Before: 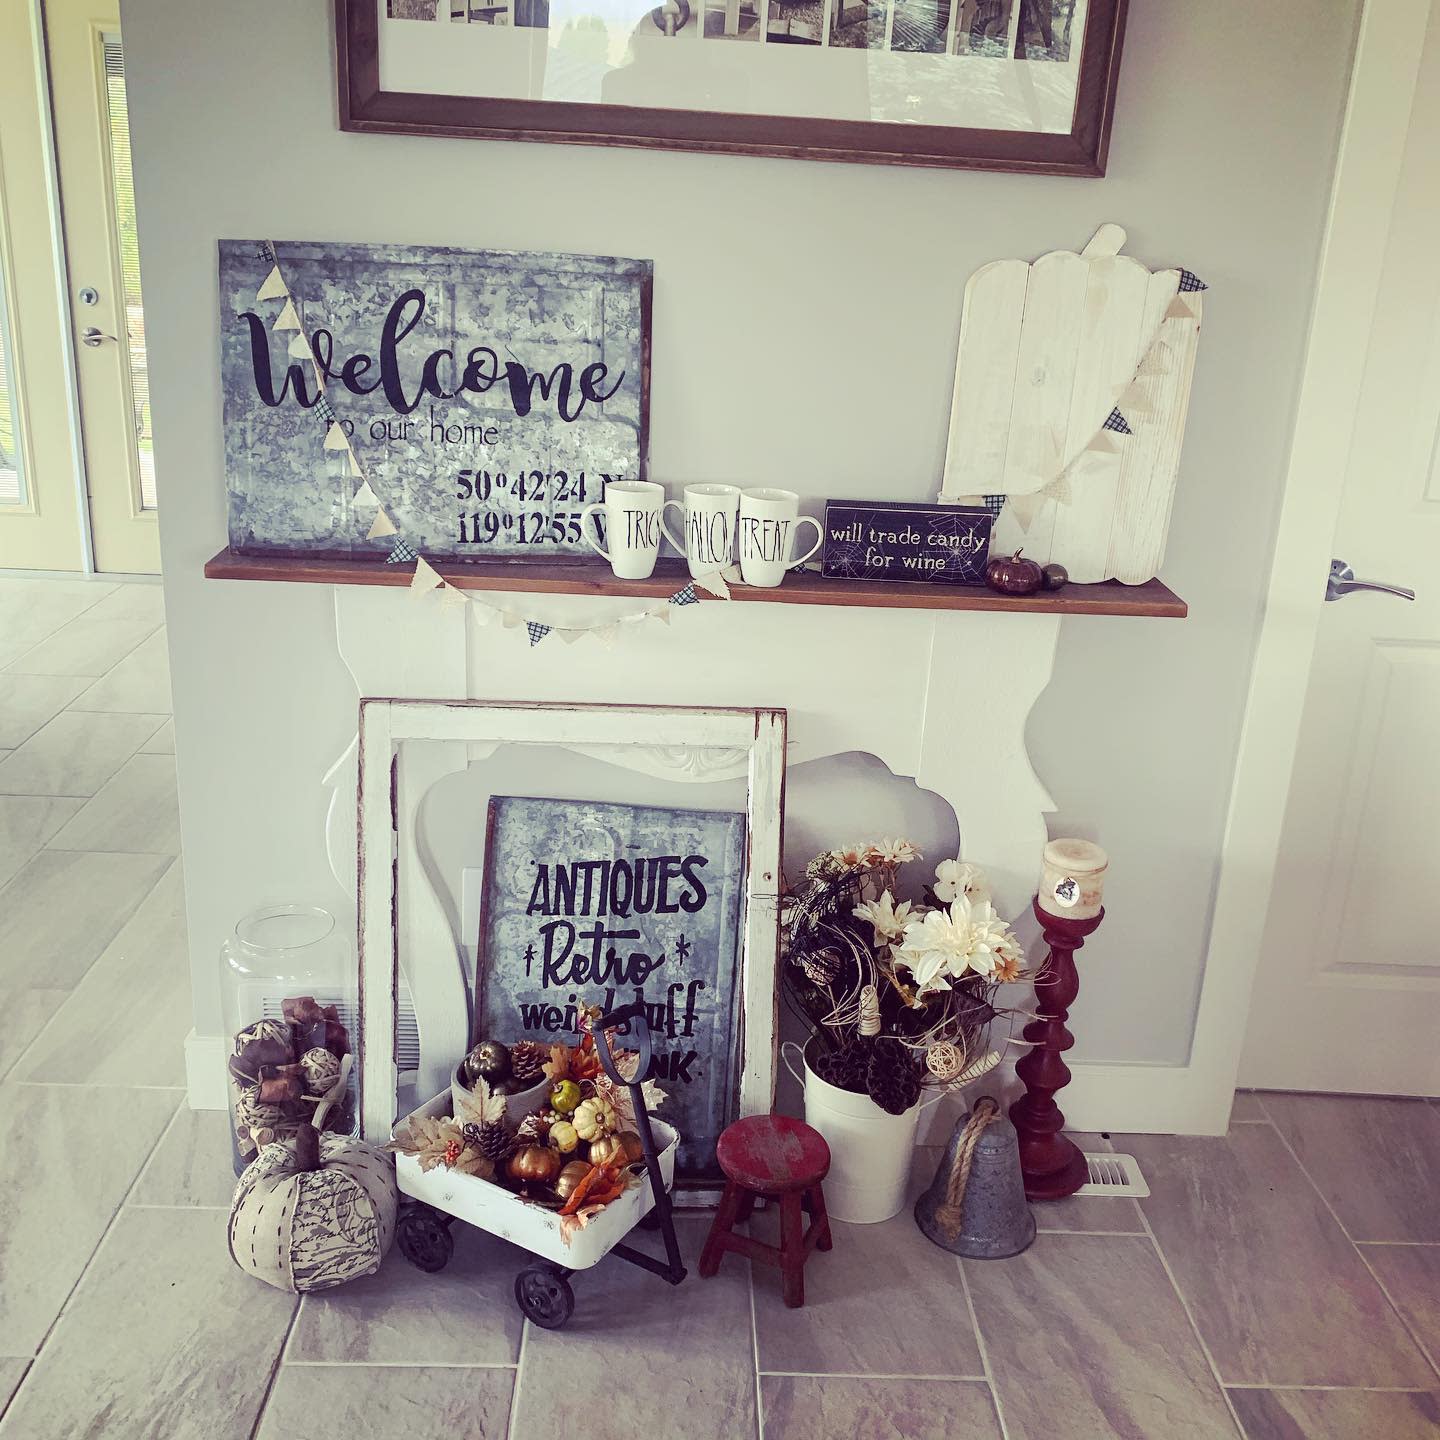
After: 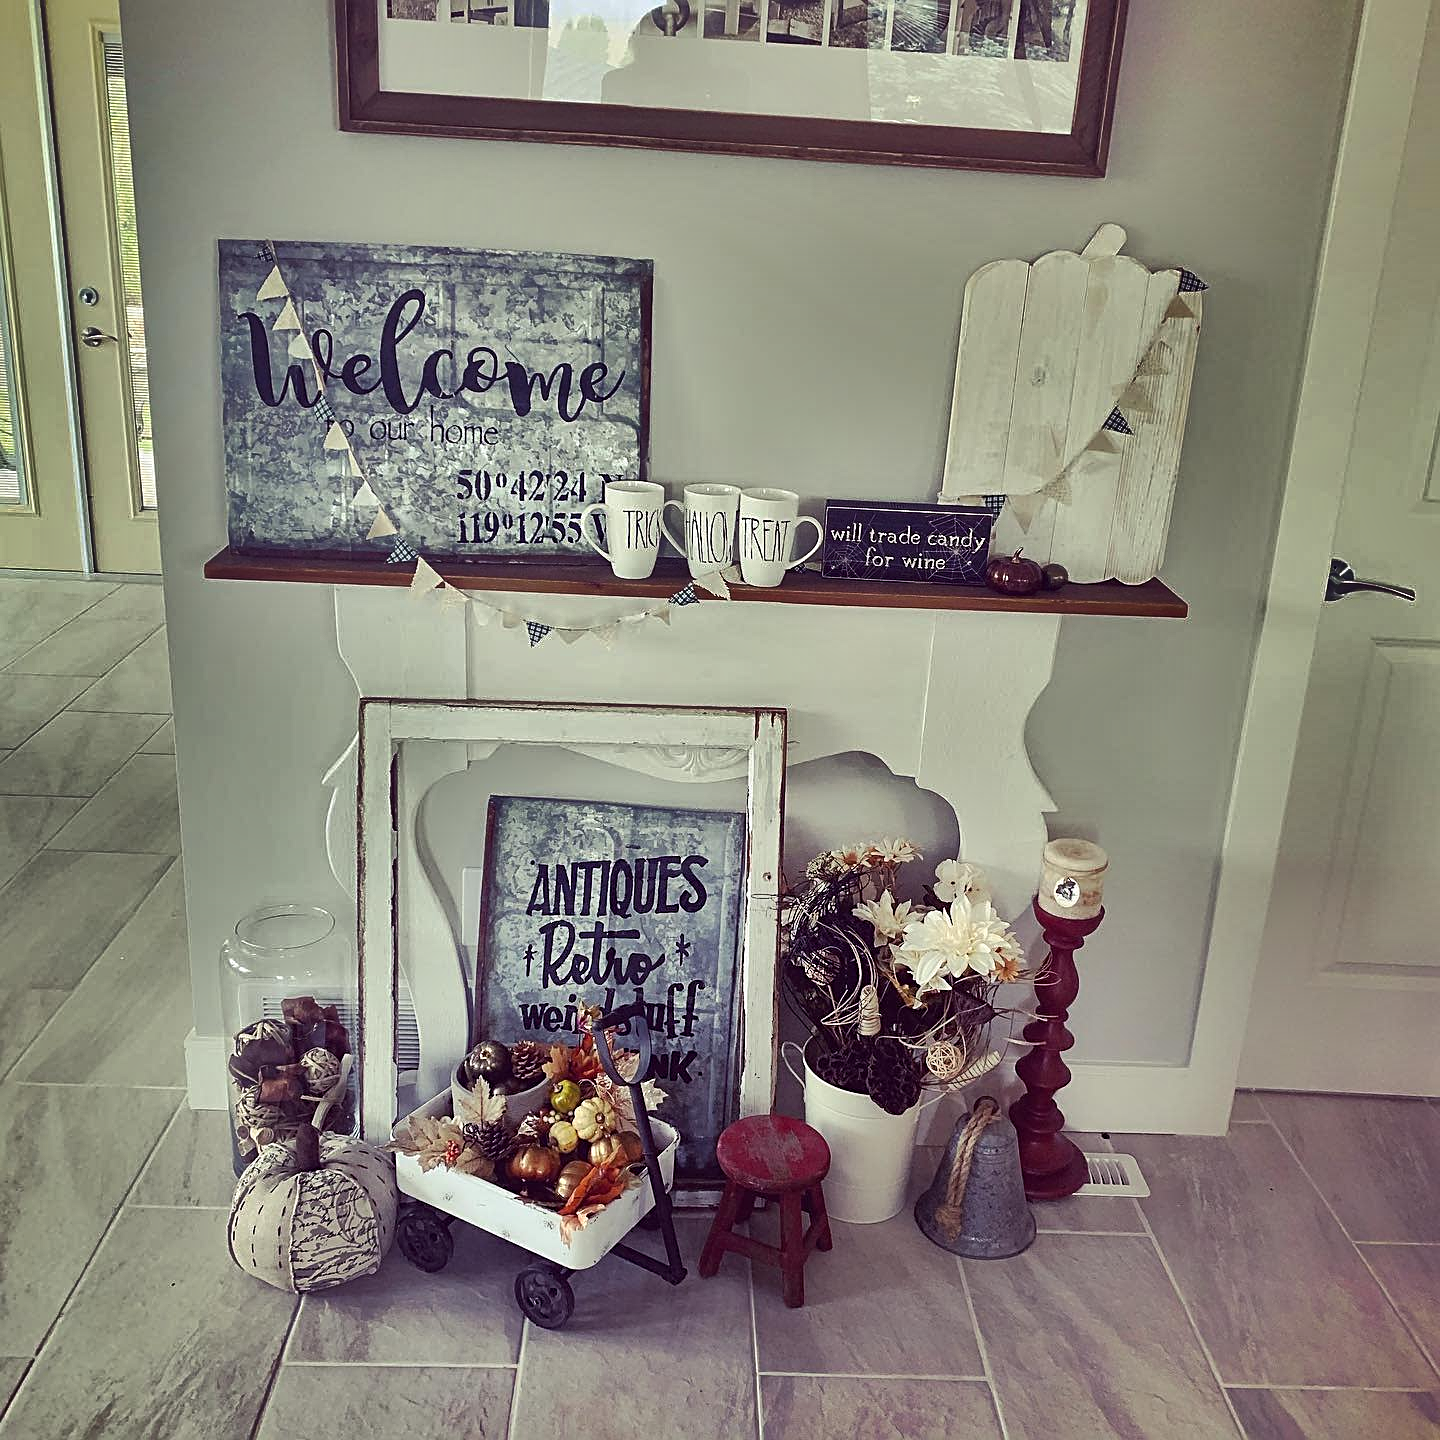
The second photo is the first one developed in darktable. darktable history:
tone equalizer: on, module defaults
sharpen: on, module defaults
shadows and highlights: shadows 20.96, highlights -82.86, highlights color adjustment 45.25%, soften with gaussian
